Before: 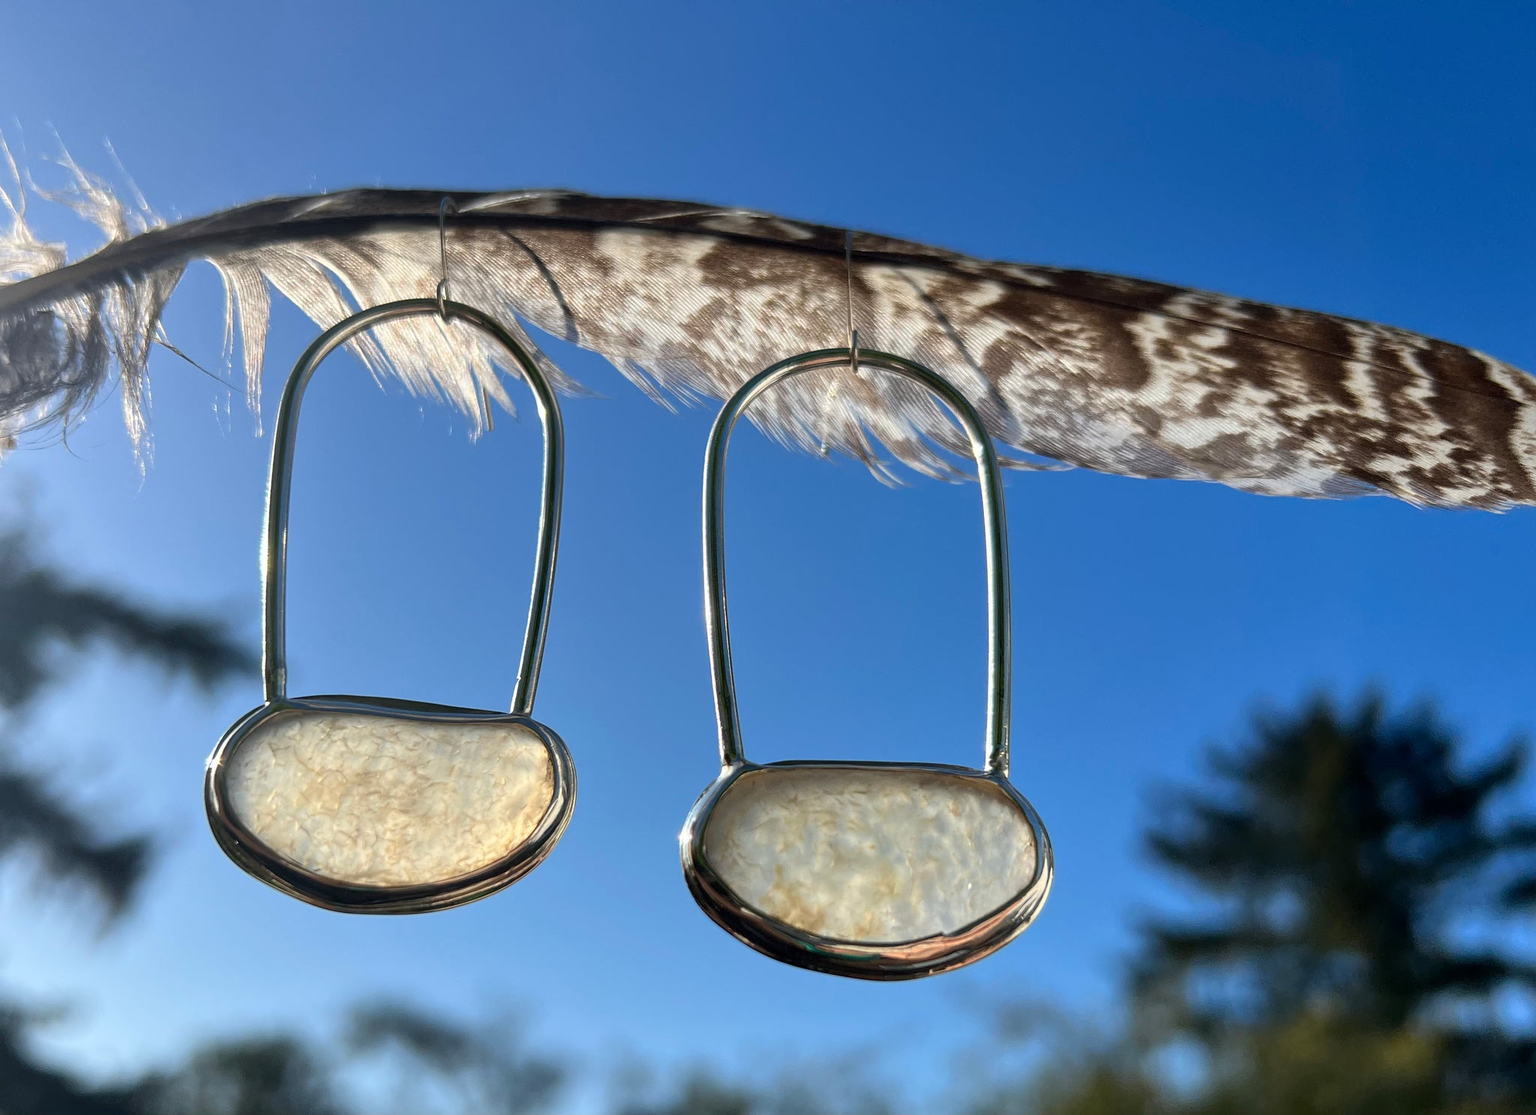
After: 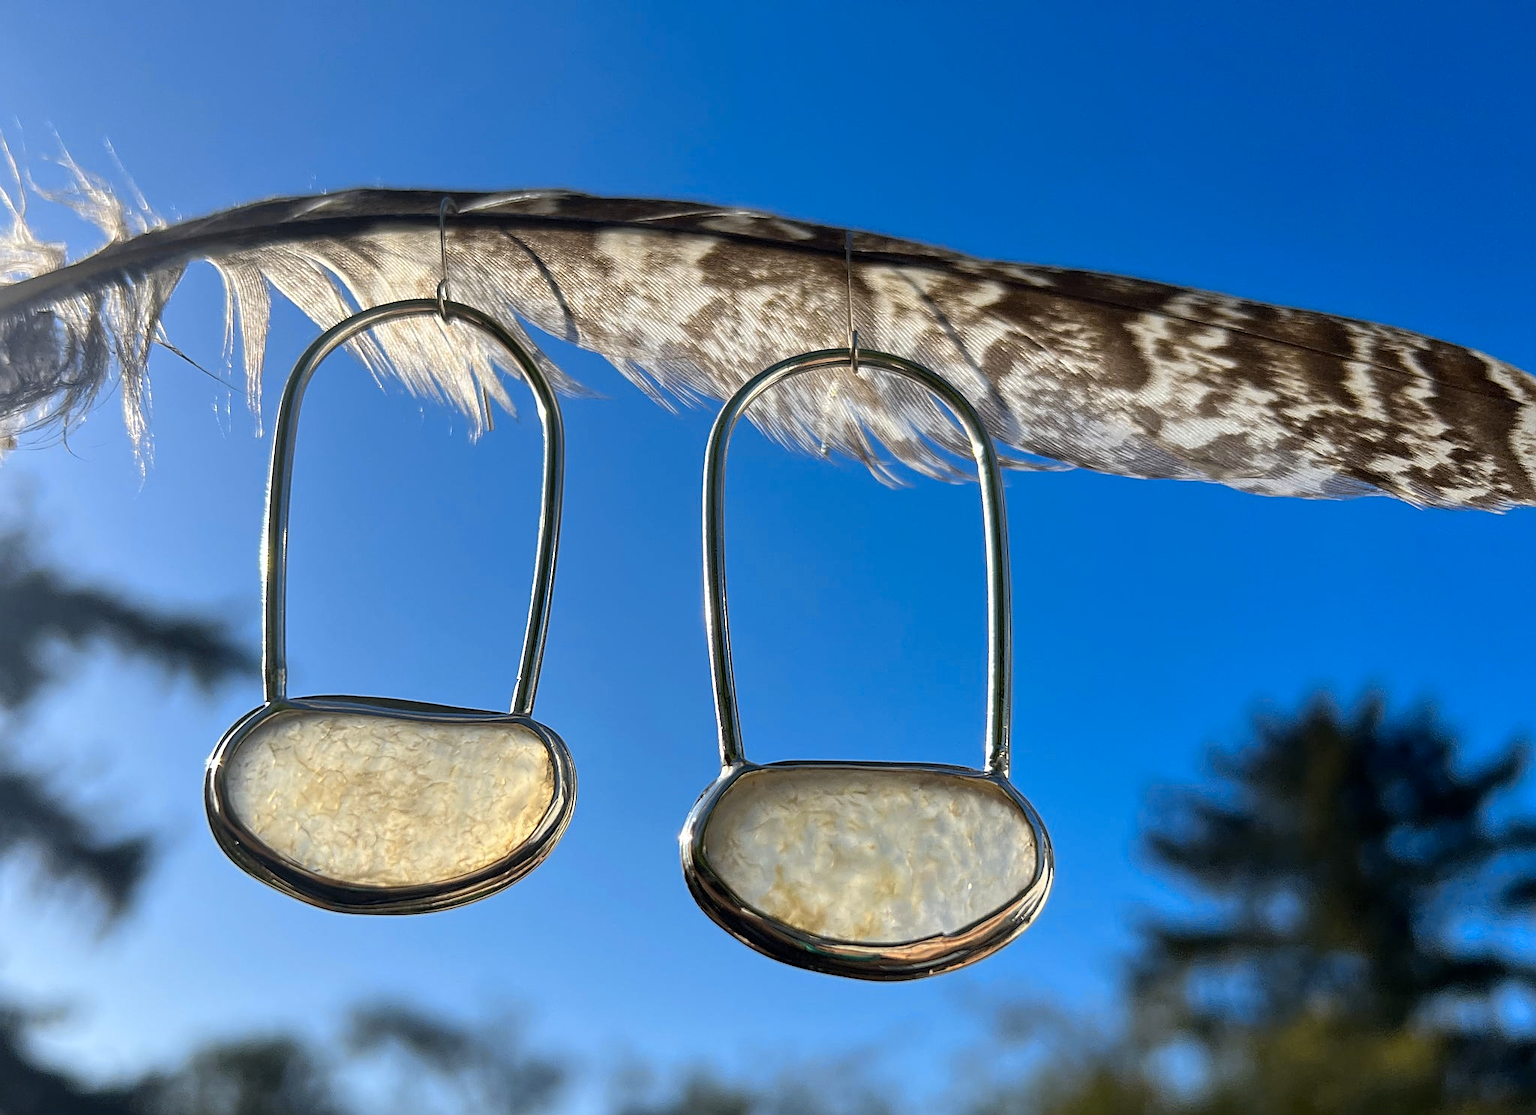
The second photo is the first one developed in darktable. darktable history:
color contrast: green-magenta contrast 0.8, blue-yellow contrast 1.1, unbound 0
vibrance: vibrance 50%
sharpen: on, module defaults
